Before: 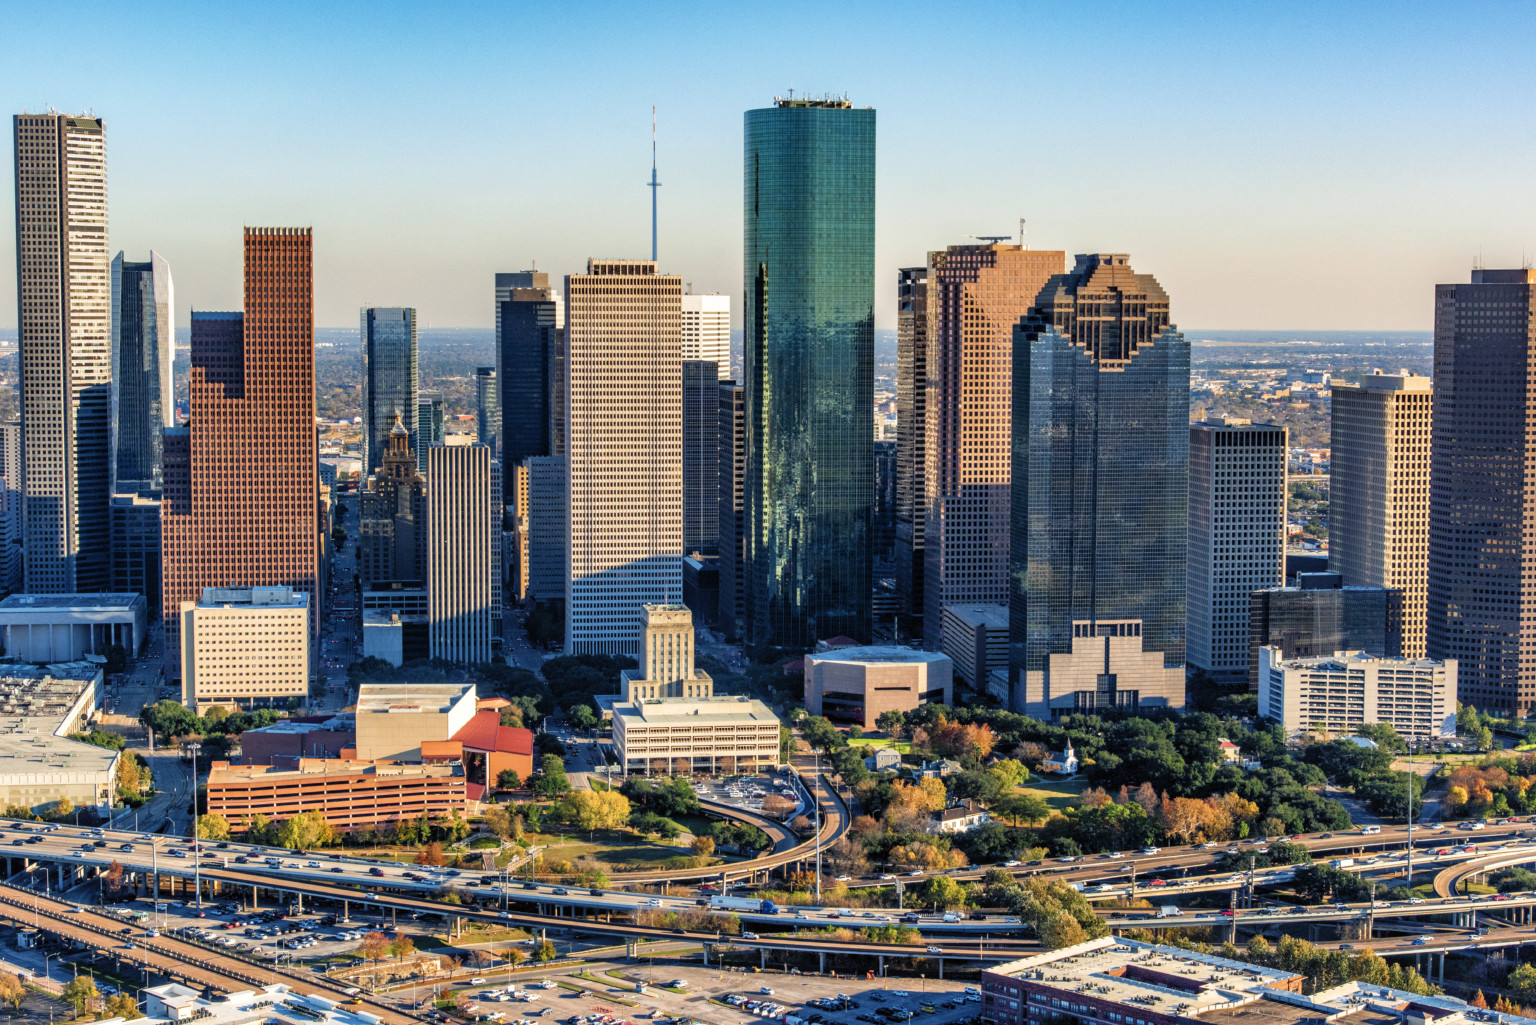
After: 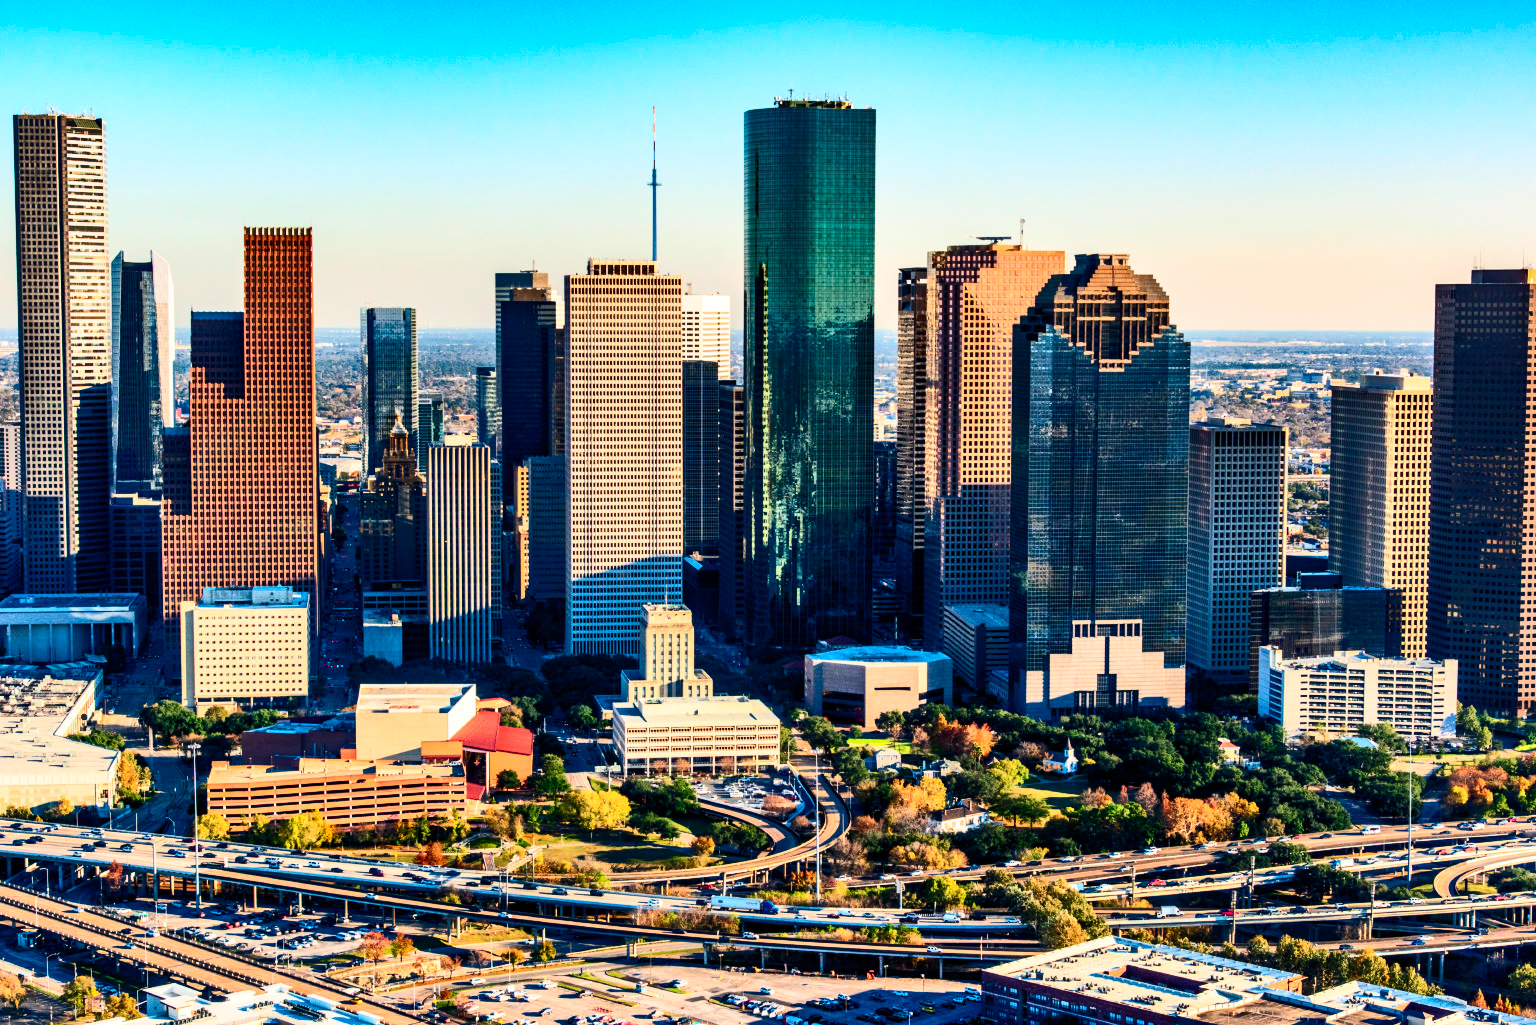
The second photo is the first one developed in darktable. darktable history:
shadows and highlights: soften with gaussian
contrast brightness saturation: contrast 0.408, brightness 0.047, saturation 0.251
